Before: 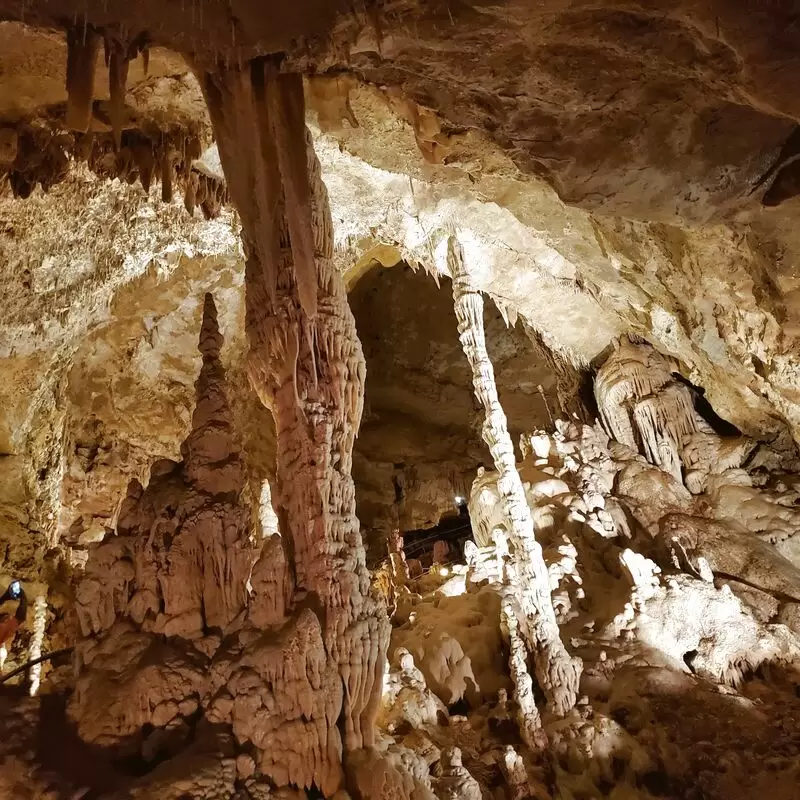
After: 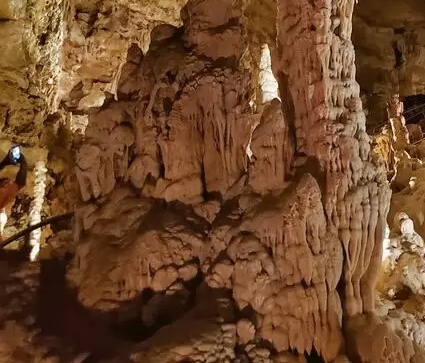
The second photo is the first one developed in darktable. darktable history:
crop and rotate: top 54.466%, right 46.859%, bottom 0.136%
shadows and highlights: shadows 29.22, highlights -29.45, low approximation 0.01, soften with gaussian
